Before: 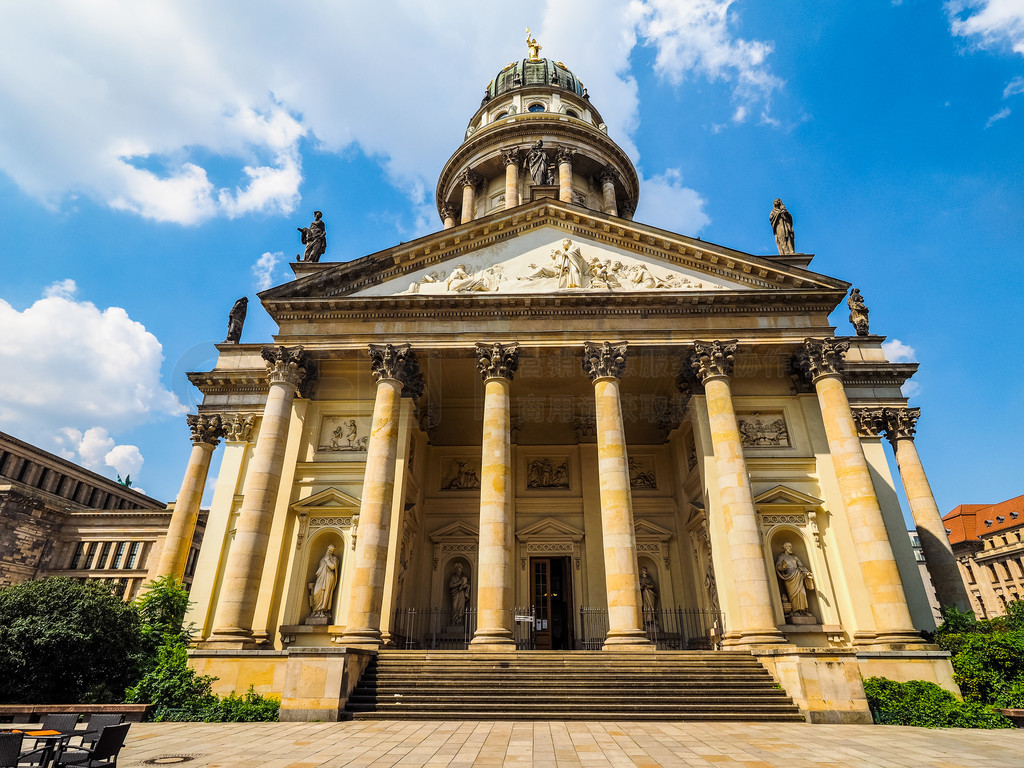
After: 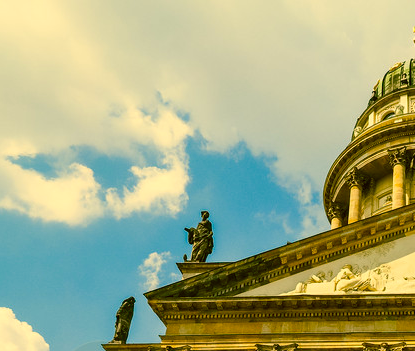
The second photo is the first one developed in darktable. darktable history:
color balance rgb: shadows lift › chroma 11.554%, shadows lift › hue 133.53°, highlights gain › chroma 3.079%, highlights gain › hue 75.56°, linear chroma grading › global chroma 14.943%, perceptual saturation grading › global saturation 20%, perceptual saturation grading › highlights -25.64%, perceptual saturation grading › shadows 49.466%
crop and rotate: left 11.06%, top 0.093%, right 48.353%, bottom 54.161%
color correction: highlights a* 0.125, highlights b* 29.04, shadows a* -0.319, shadows b* 21.88
